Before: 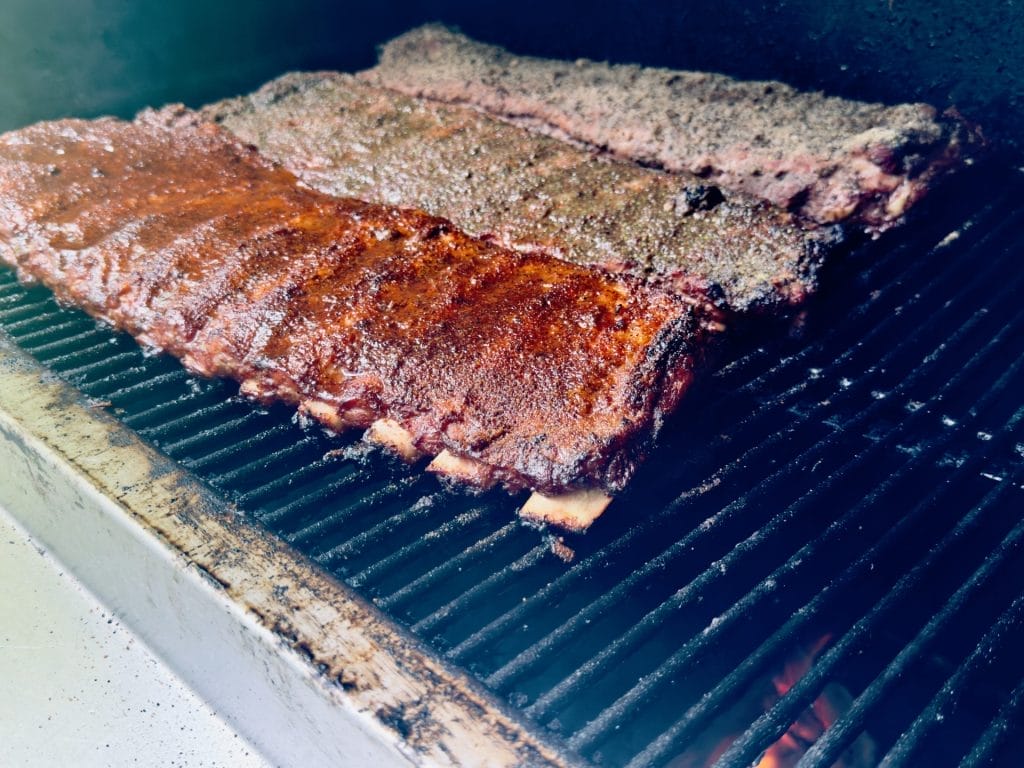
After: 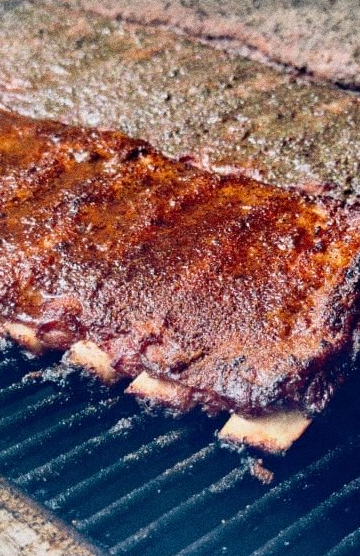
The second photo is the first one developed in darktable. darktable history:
crop and rotate: left 29.476%, top 10.214%, right 35.32%, bottom 17.333%
grain: coarseness 0.09 ISO, strength 40%
